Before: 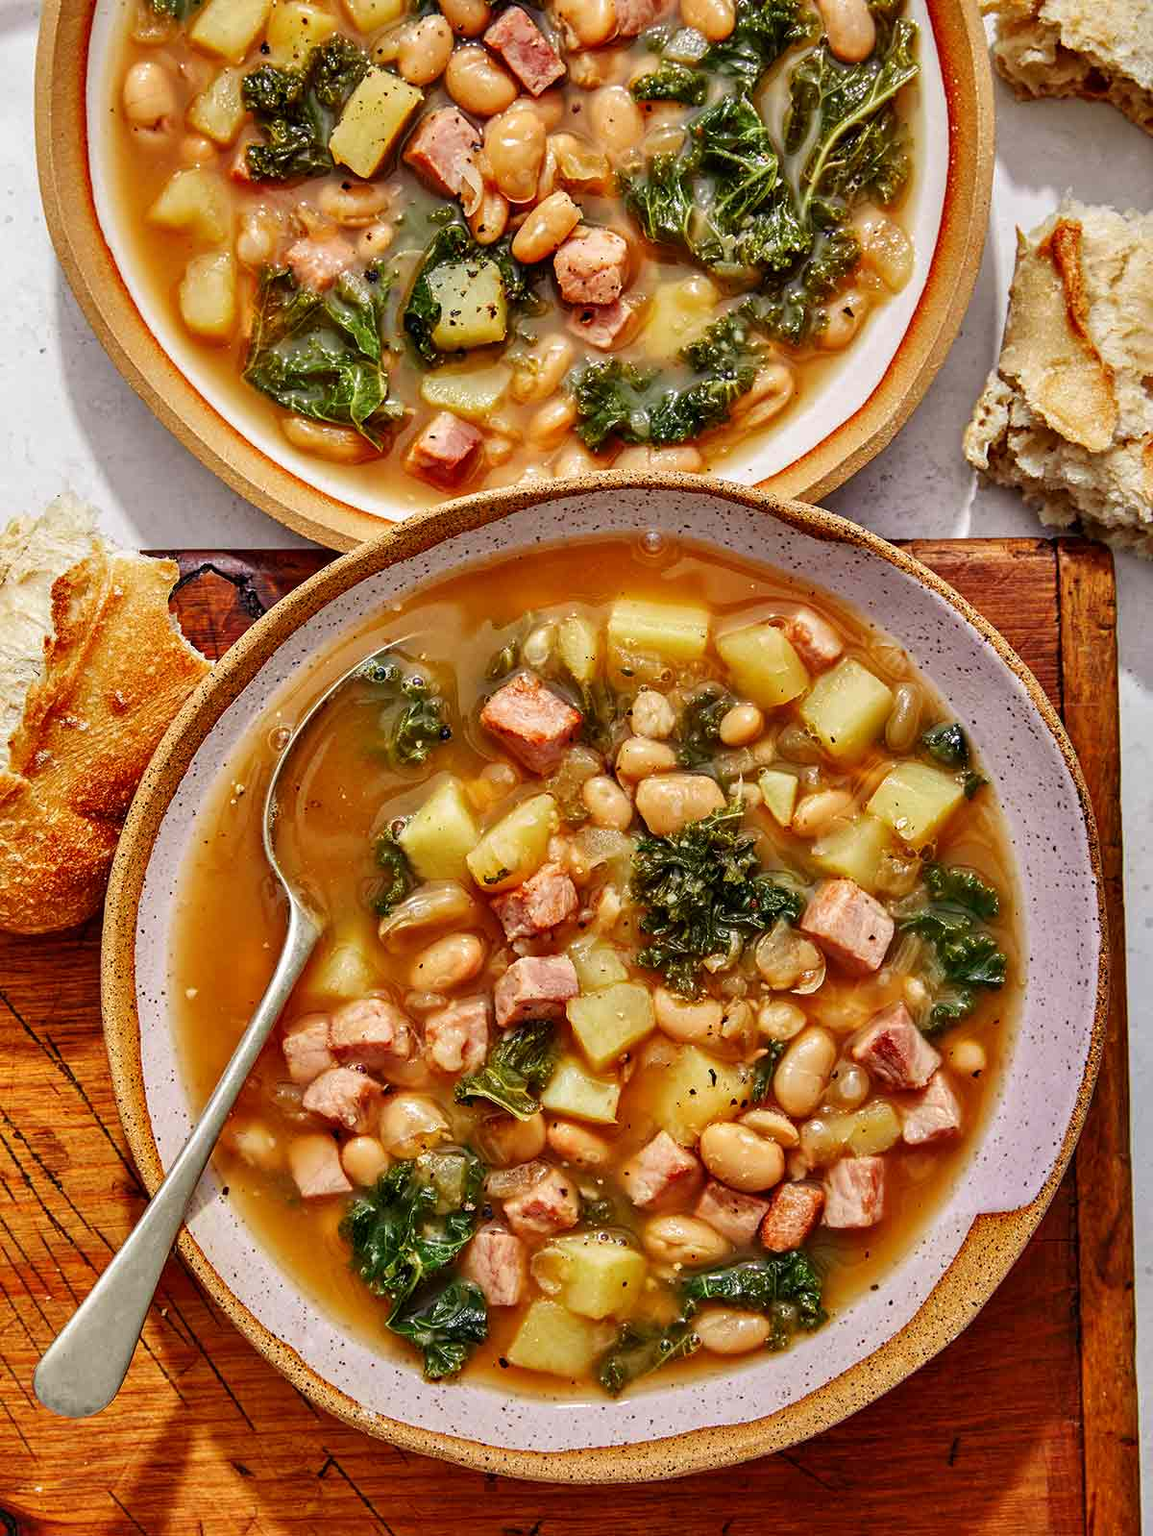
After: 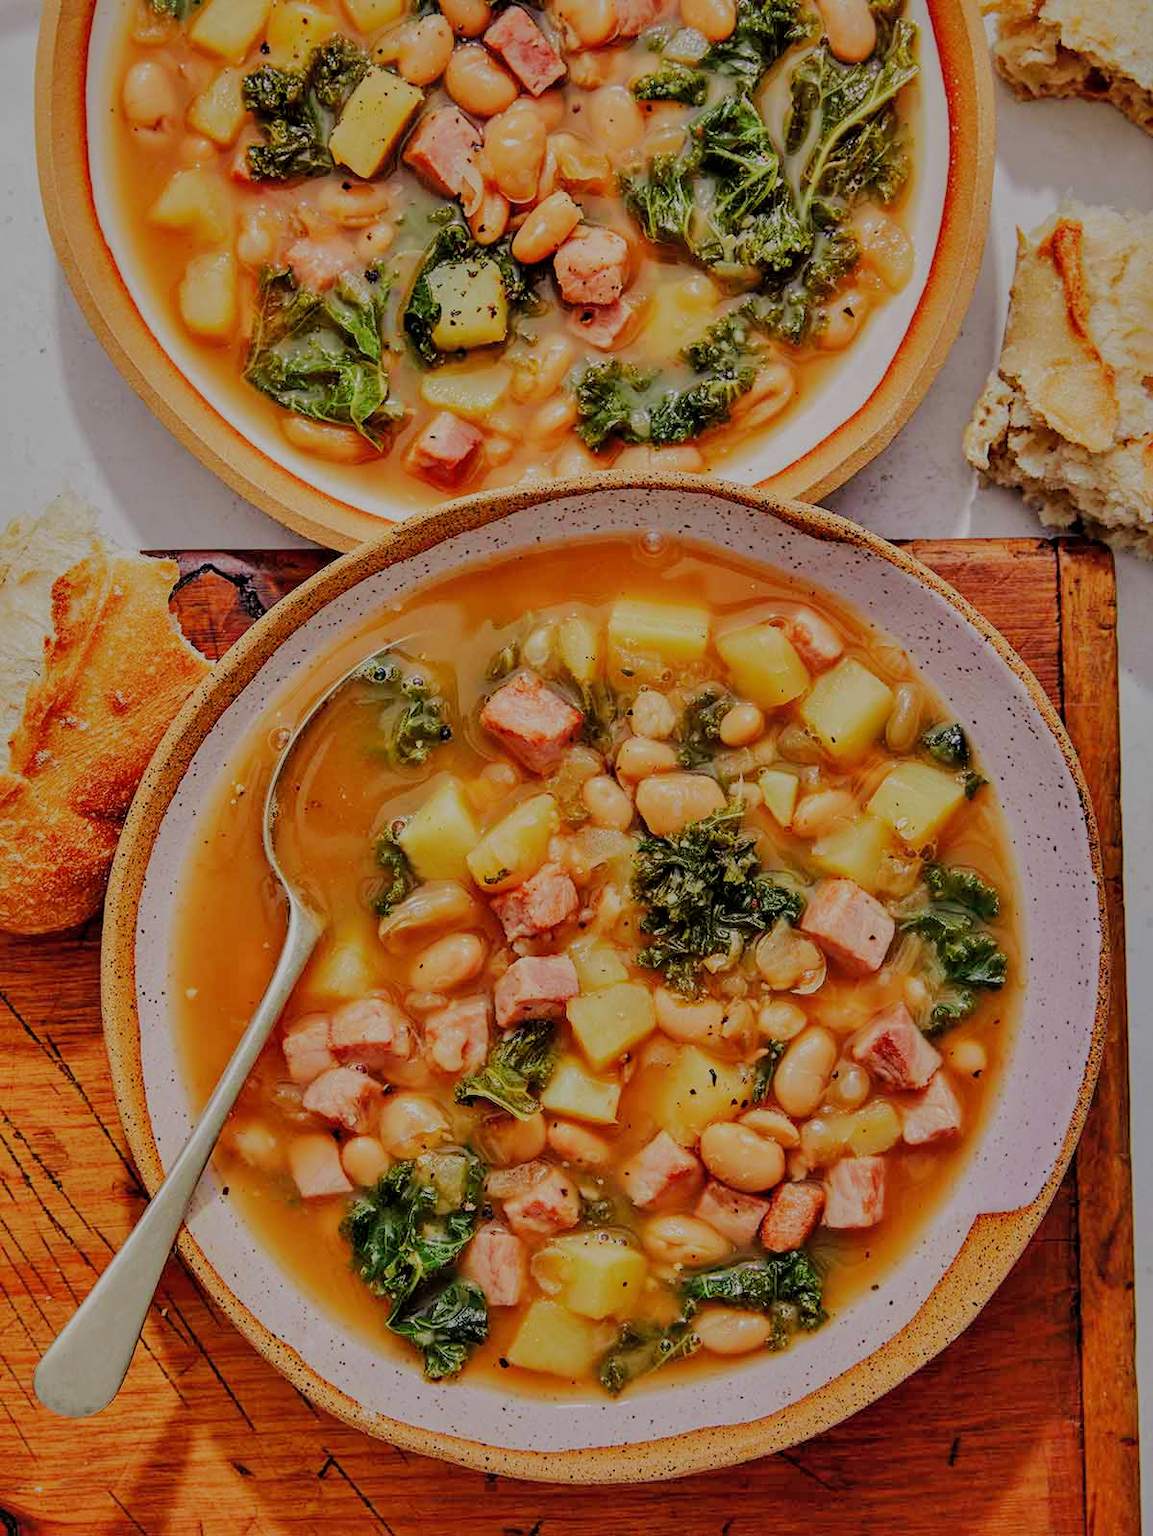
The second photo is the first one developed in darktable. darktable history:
exposure: exposure 0.375 EV, compensate highlight preservation false
shadows and highlights: shadows 39.32, highlights -59.93
filmic rgb: black relative exposure -7.3 EV, white relative exposure 5.07 EV, hardness 3.2
tone equalizer: -8 EV -0.018 EV, -7 EV 0.033 EV, -6 EV -0.008 EV, -5 EV 0.009 EV, -4 EV -0.034 EV, -3 EV -0.24 EV, -2 EV -0.634 EV, -1 EV -0.966 EV, +0 EV -0.988 EV, edges refinement/feathering 500, mask exposure compensation -1.57 EV, preserve details no
